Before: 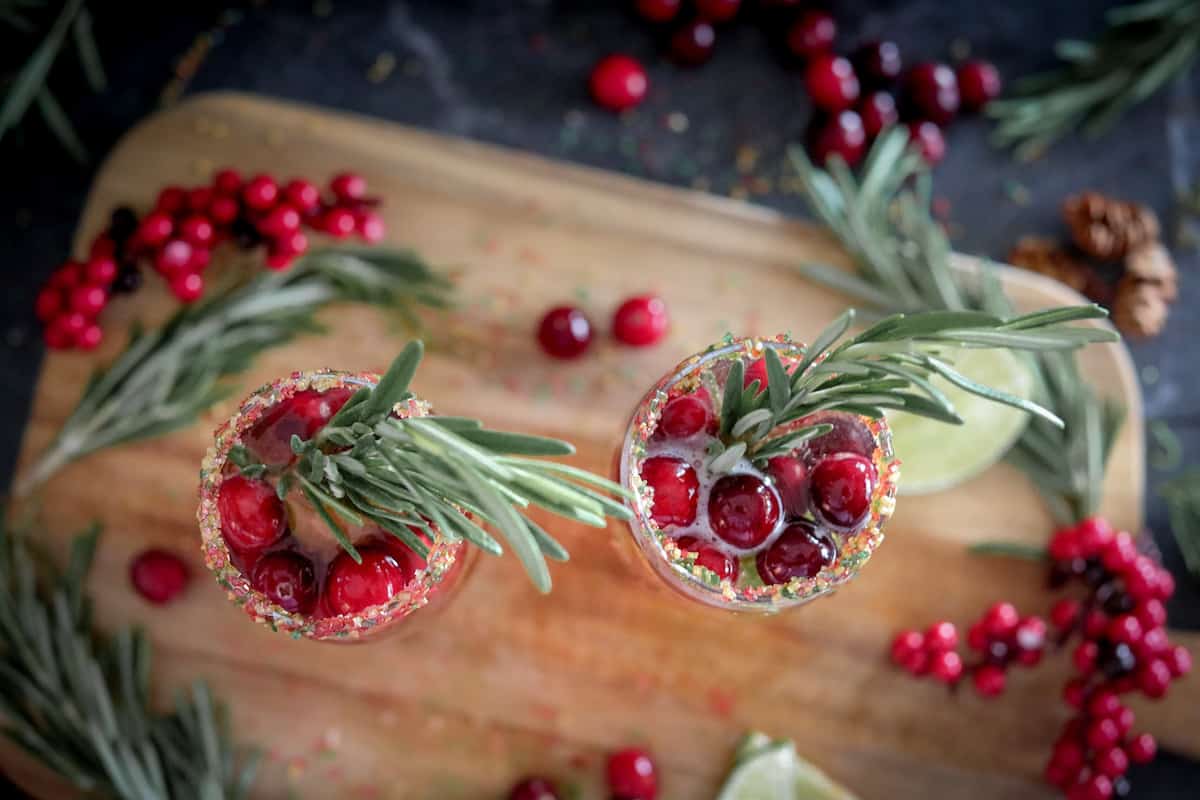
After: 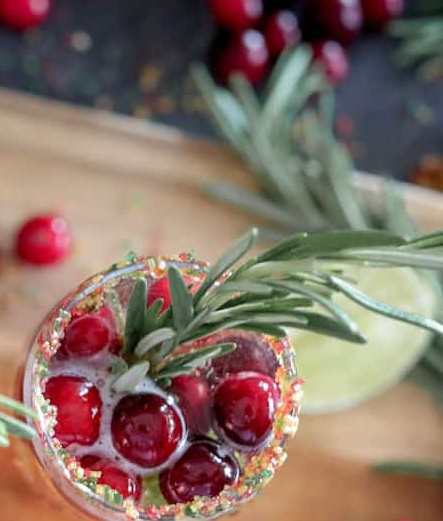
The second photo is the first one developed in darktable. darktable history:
crop and rotate: left 49.833%, top 10.153%, right 13.236%, bottom 24.633%
